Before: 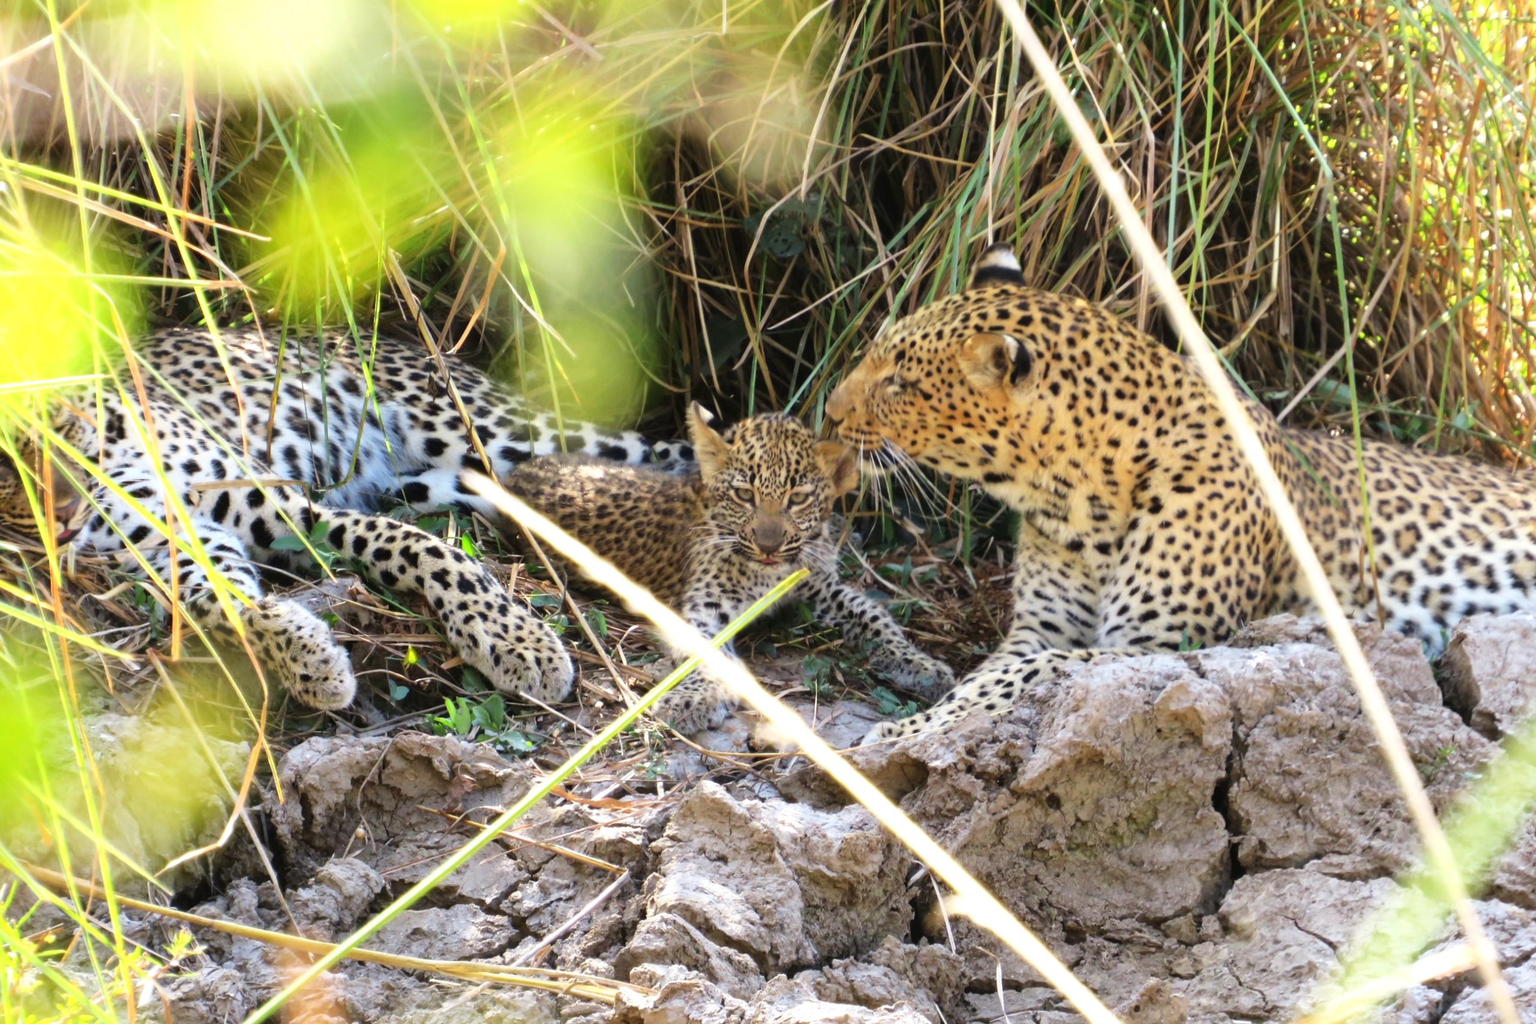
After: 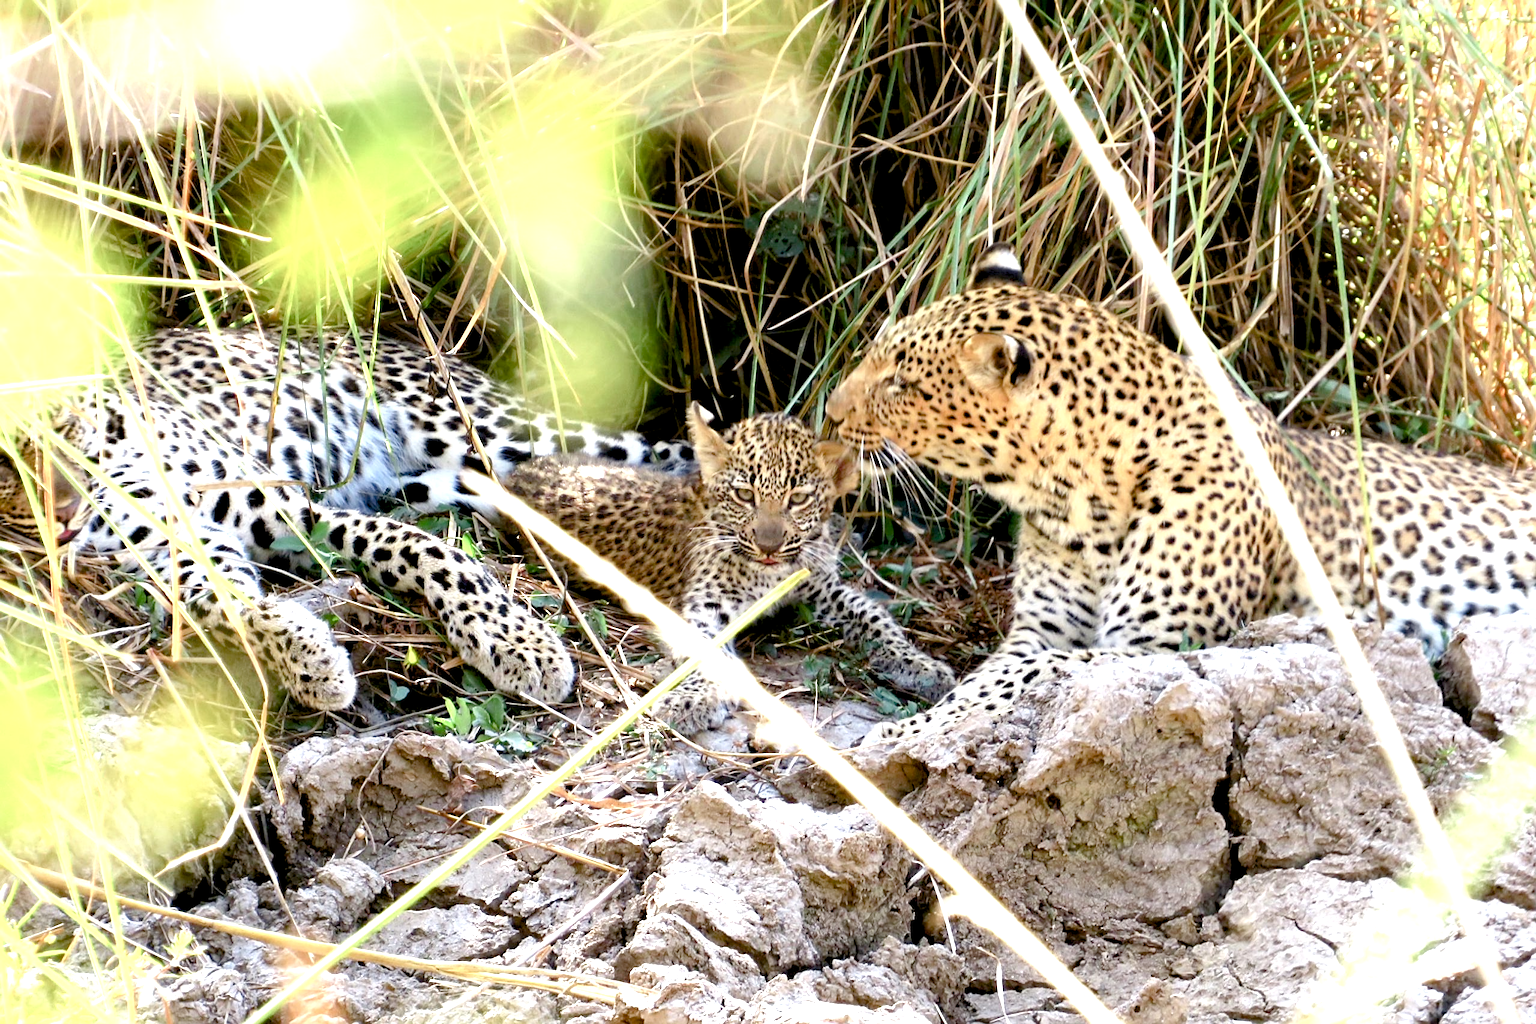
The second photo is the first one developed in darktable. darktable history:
color balance rgb: linear chroma grading › shadows -2.295%, linear chroma grading › highlights -14.898%, linear chroma grading › global chroma -9.728%, linear chroma grading › mid-tones -10.365%, perceptual saturation grading › global saturation 20%, perceptual saturation grading › highlights -25.725%, perceptual saturation grading › shadows 49.8%
exposure: black level correction 0.012, exposure 0.703 EV, compensate highlight preservation false
levels: levels [0.016, 0.5, 0.996]
sharpen: on, module defaults
